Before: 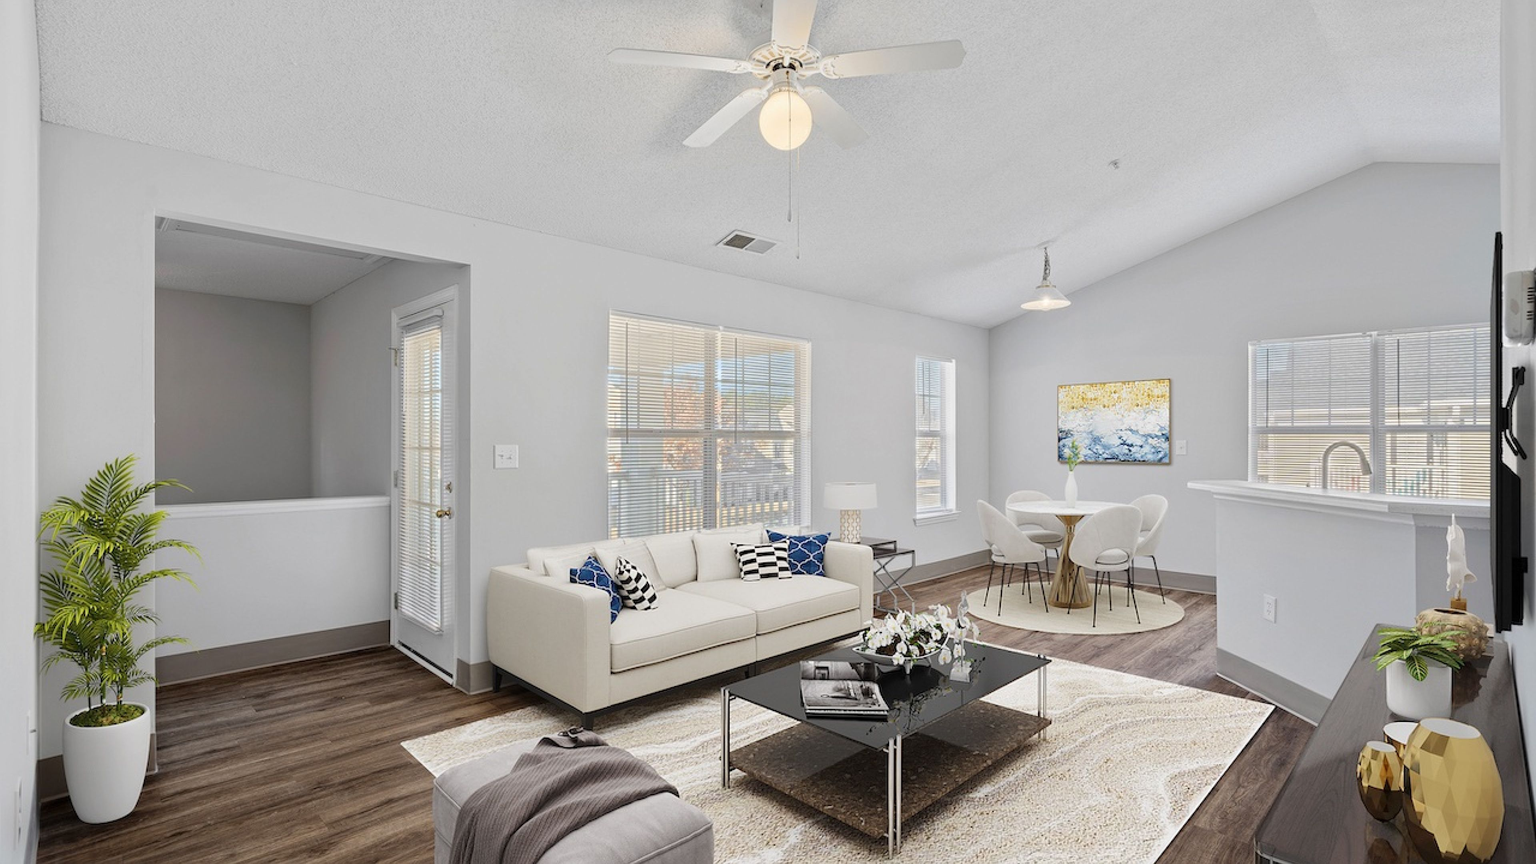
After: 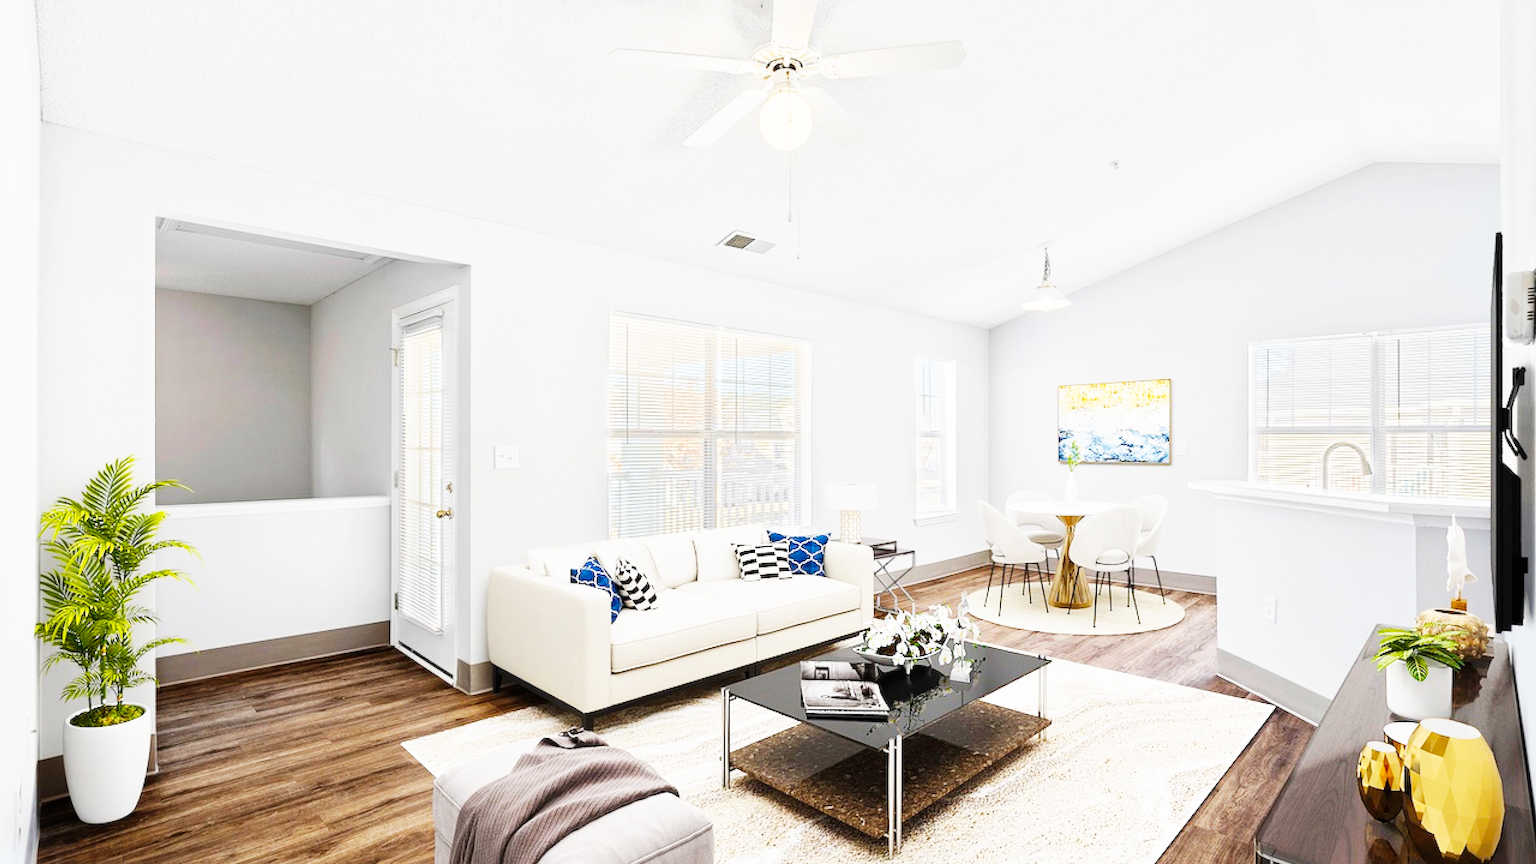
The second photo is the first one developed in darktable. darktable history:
color balance: output saturation 120%
base curve: curves: ch0 [(0, 0) (0.007, 0.004) (0.027, 0.03) (0.046, 0.07) (0.207, 0.54) (0.442, 0.872) (0.673, 0.972) (1, 1)], preserve colors none
